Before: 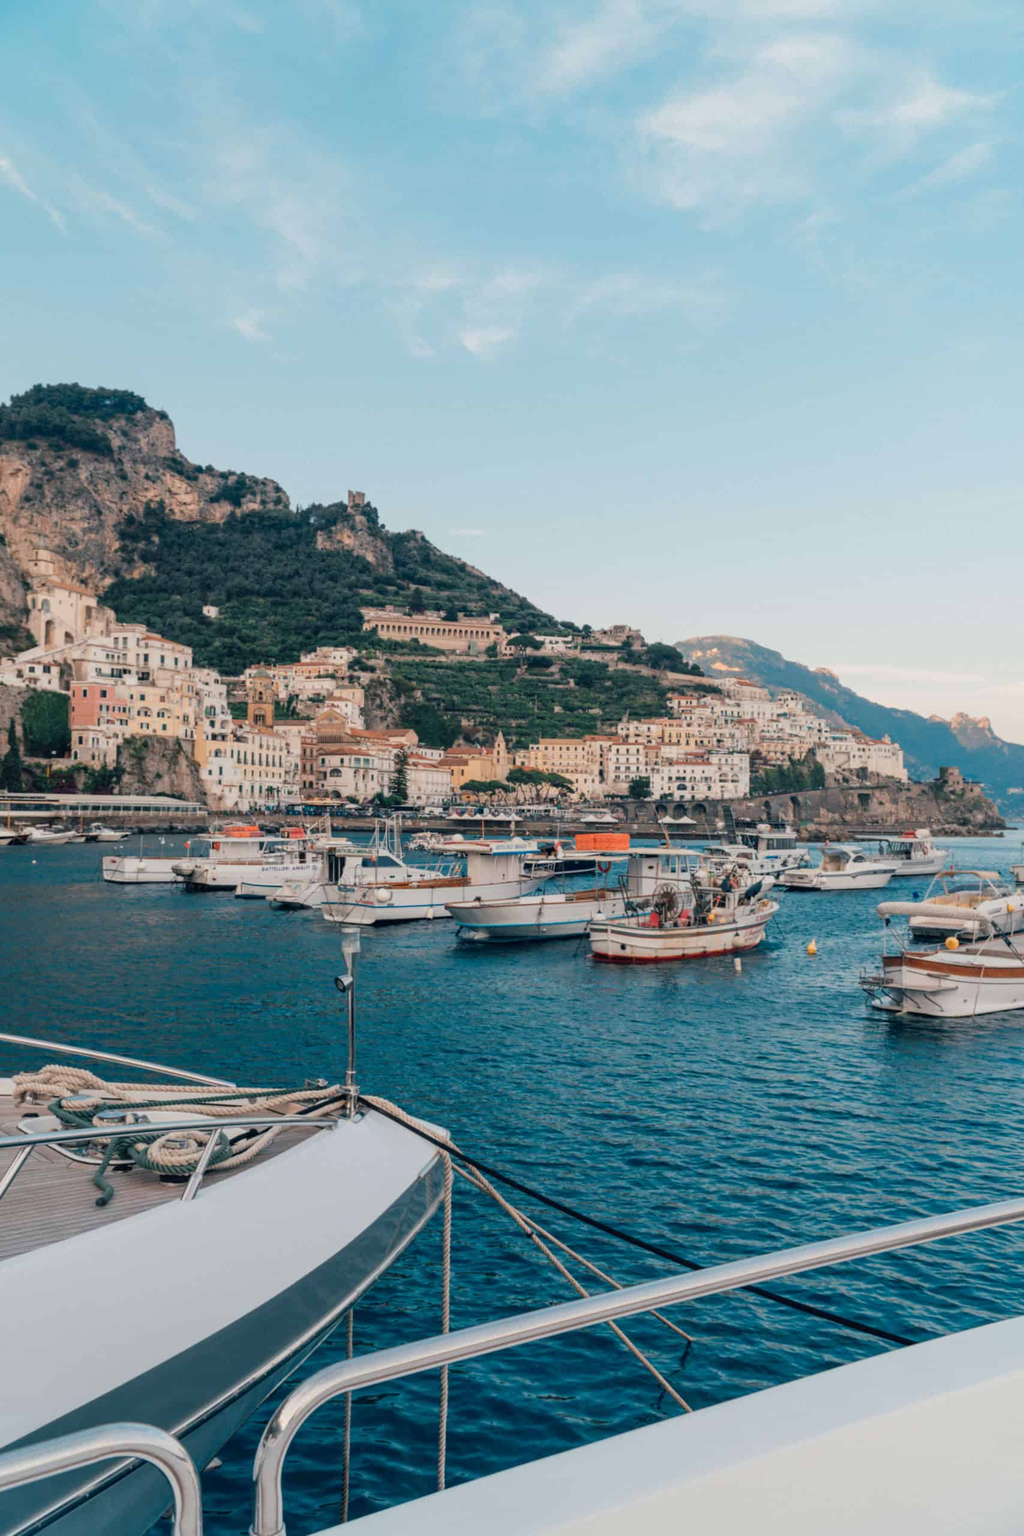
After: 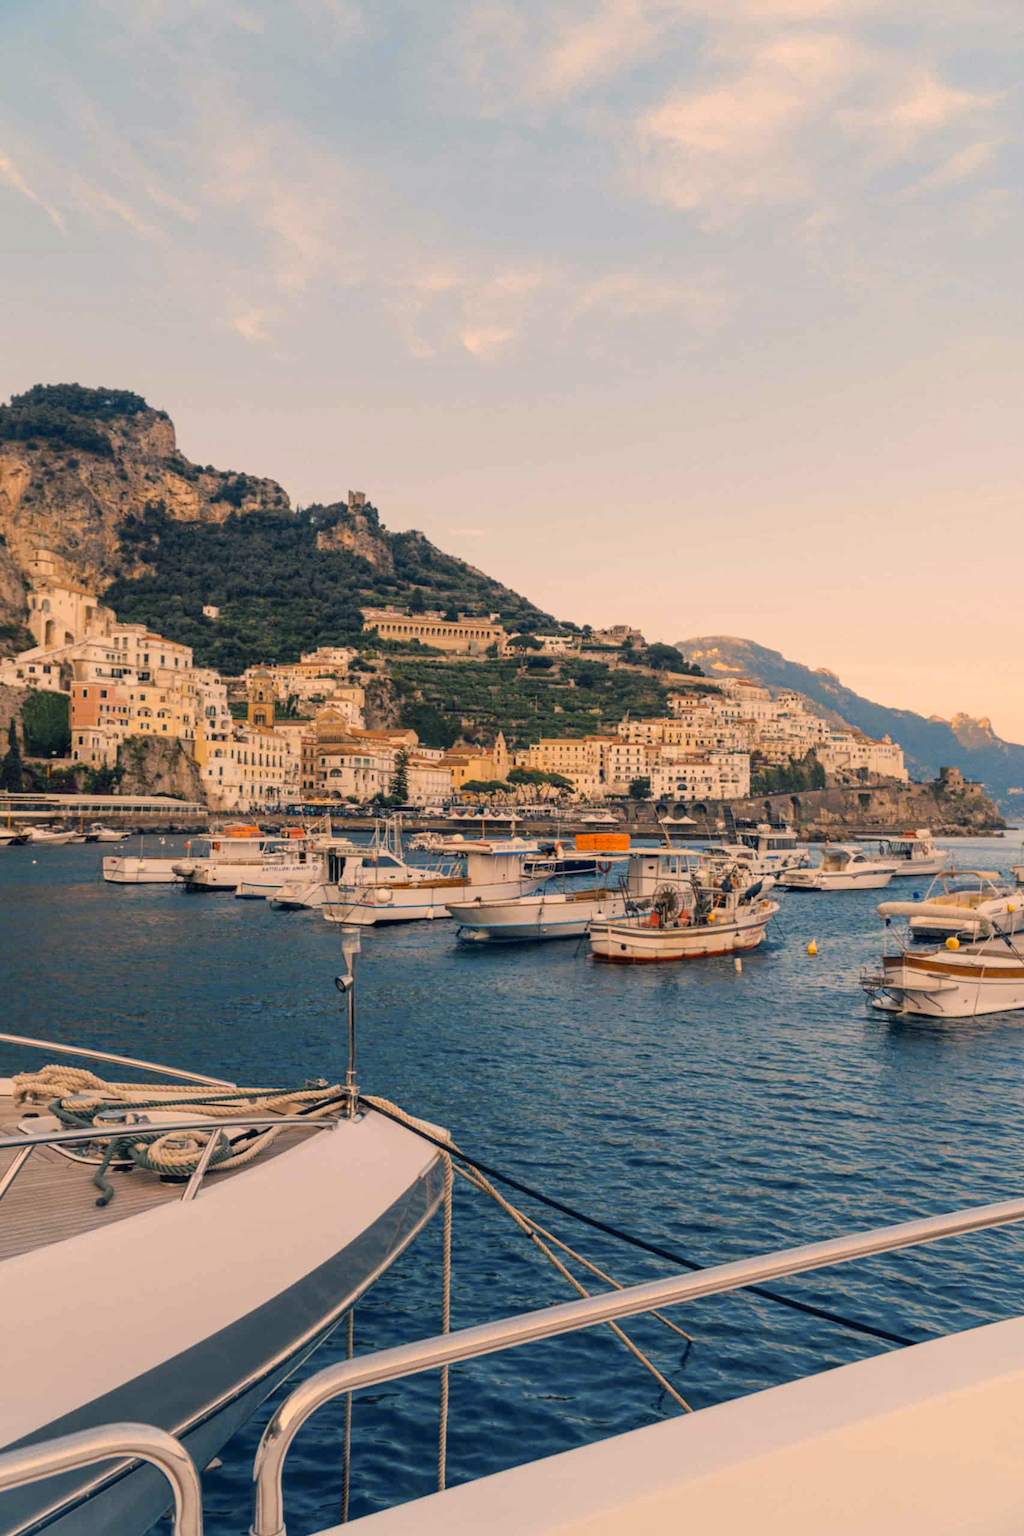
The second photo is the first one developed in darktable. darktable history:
color contrast: green-magenta contrast 0.85, blue-yellow contrast 1.25, unbound 0
color correction: highlights a* 17.88, highlights b* 18.79
